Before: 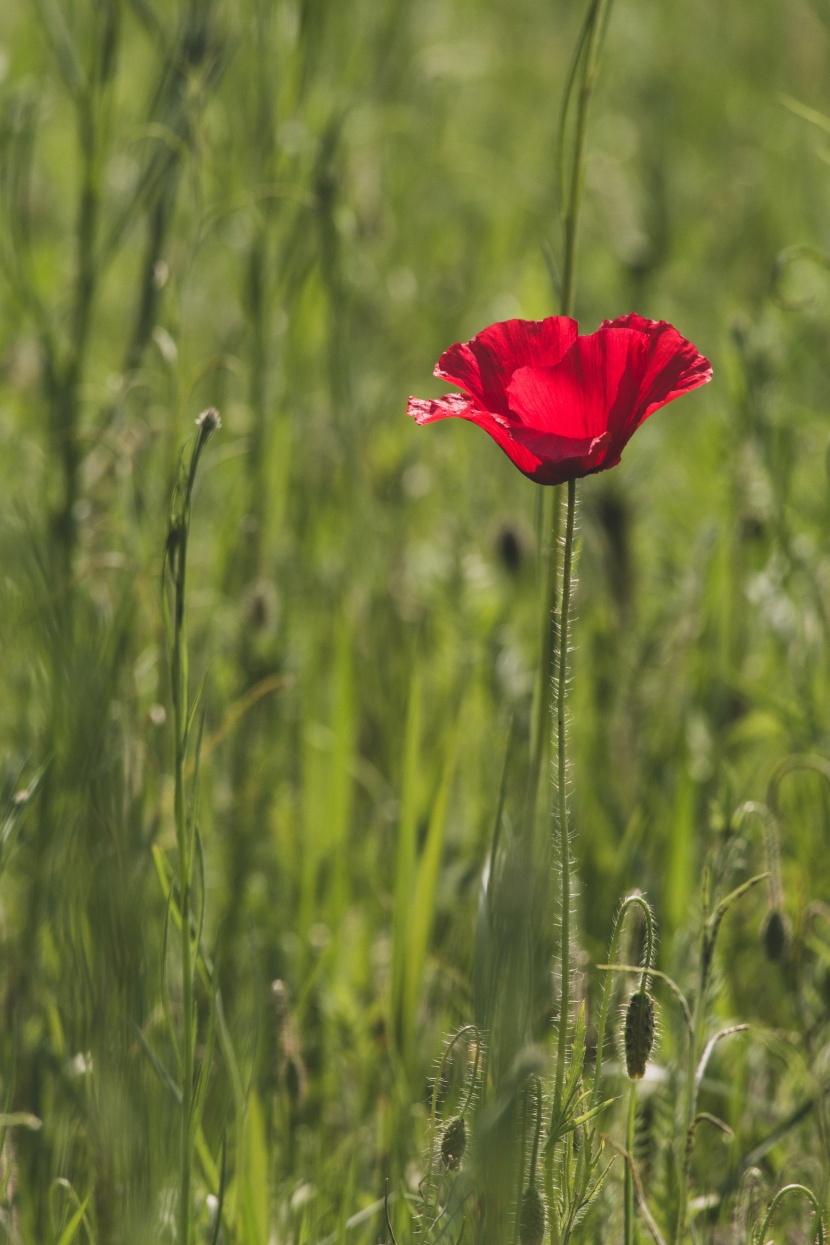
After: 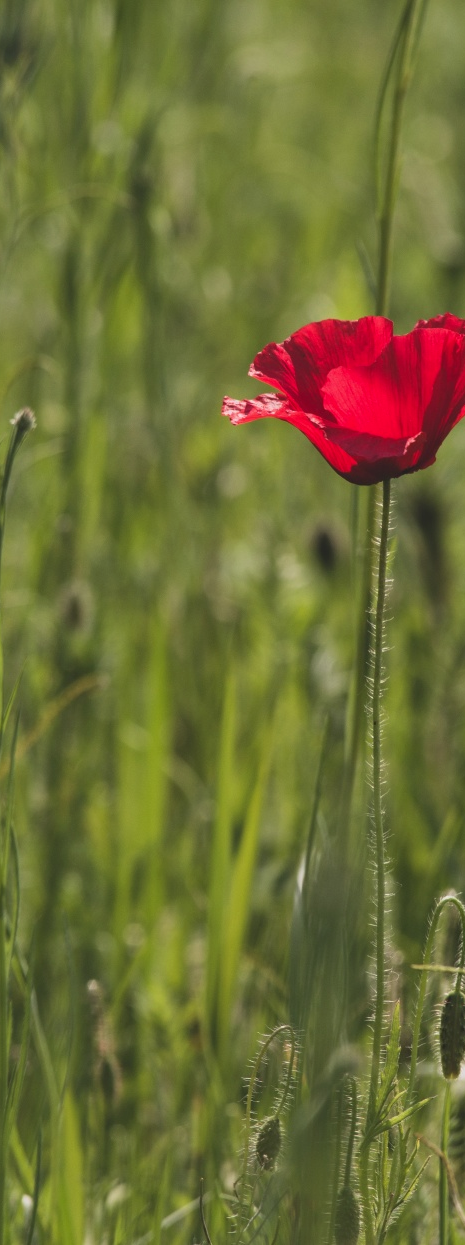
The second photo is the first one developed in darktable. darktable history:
base curve: curves: ch0 [(0, 0) (0.303, 0.277) (1, 1)], preserve colors none
shadows and highlights: shadows 25.65, highlights -25.07
crop and rotate: left 22.329%, right 21.616%
